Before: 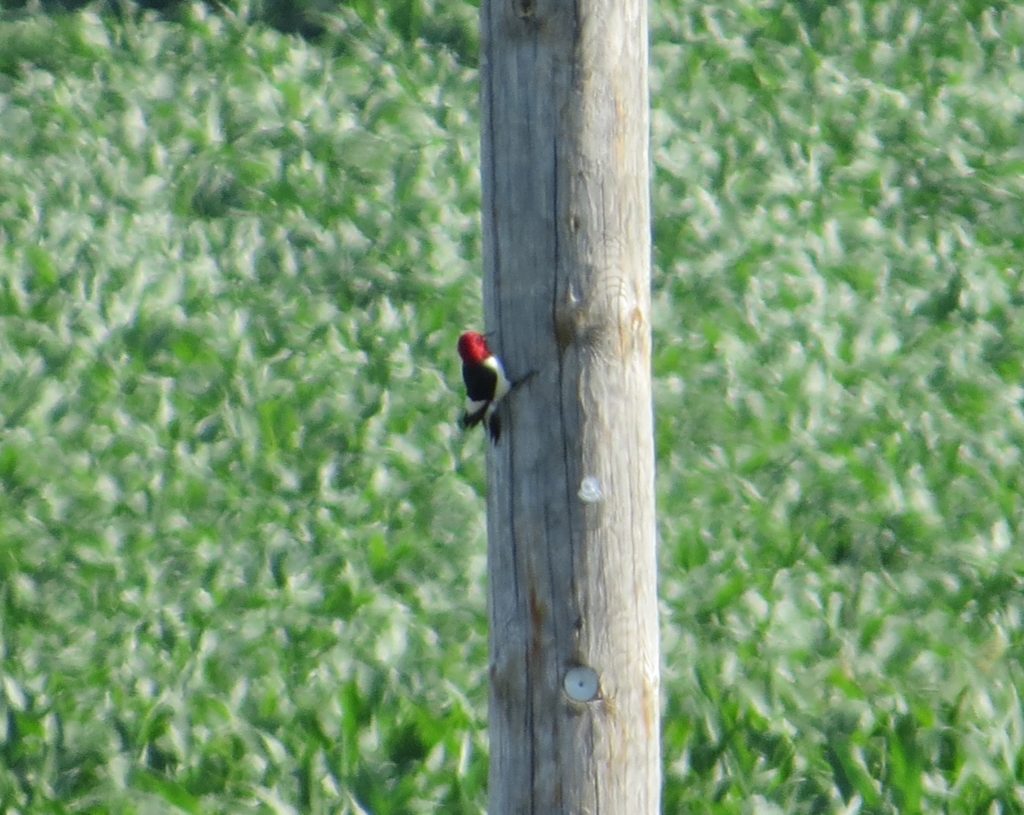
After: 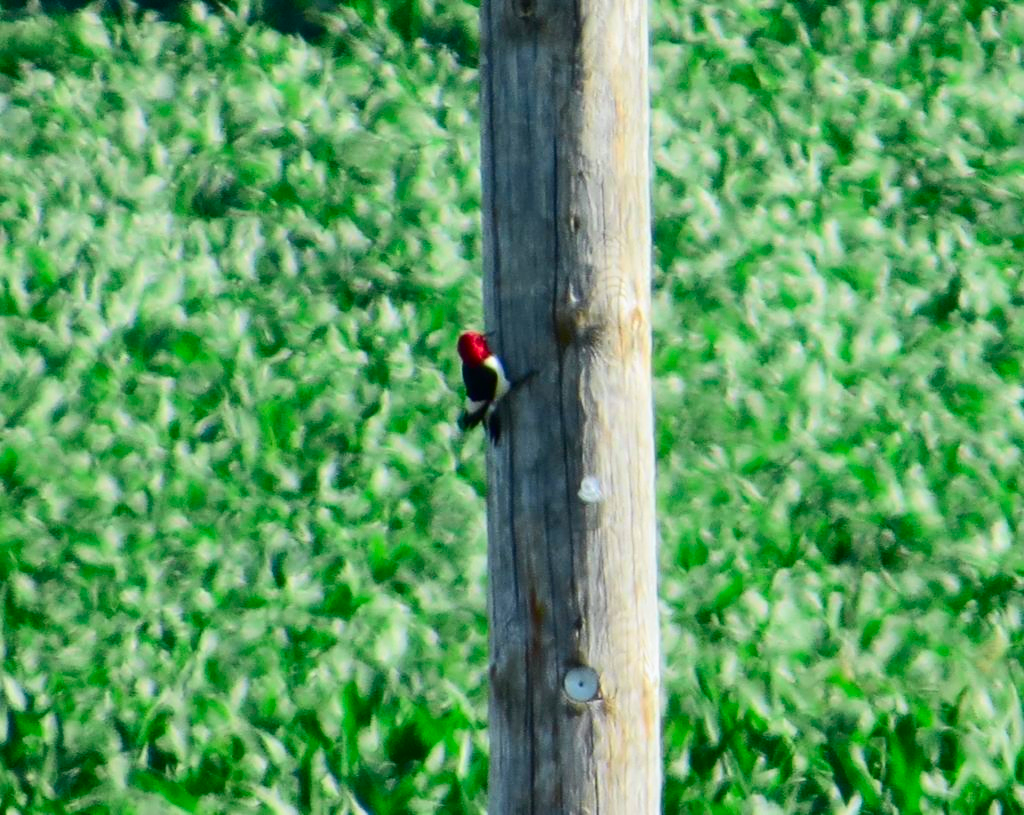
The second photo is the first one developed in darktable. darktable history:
tone curve: curves: ch0 [(0, 0) (0.051, 0.03) (0.096, 0.071) (0.251, 0.234) (0.461, 0.515) (0.605, 0.692) (0.761, 0.824) (0.881, 0.907) (1, 0.984)]; ch1 [(0, 0) (0.1, 0.038) (0.318, 0.243) (0.399, 0.351) (0.478, 0.469) (0.499, 0.499) (0.534, 0.541) (0.567, 0.592) (0.601, 0.629) (0.666, 0.7) (1, 1)]; ch2 [(0, 0) (0.453, 0.45) (0.479, 0.483) (0.504, 0.499) (0.52, 0.519) (0.541, 0.559) (0.601, 0.622) (0.824, 0.815) (1, 1)], color space Lab, independent channels, preserve colors none
contrast brightness saturation: contrast 0.125, brightness -0.121, saturation 0.205
